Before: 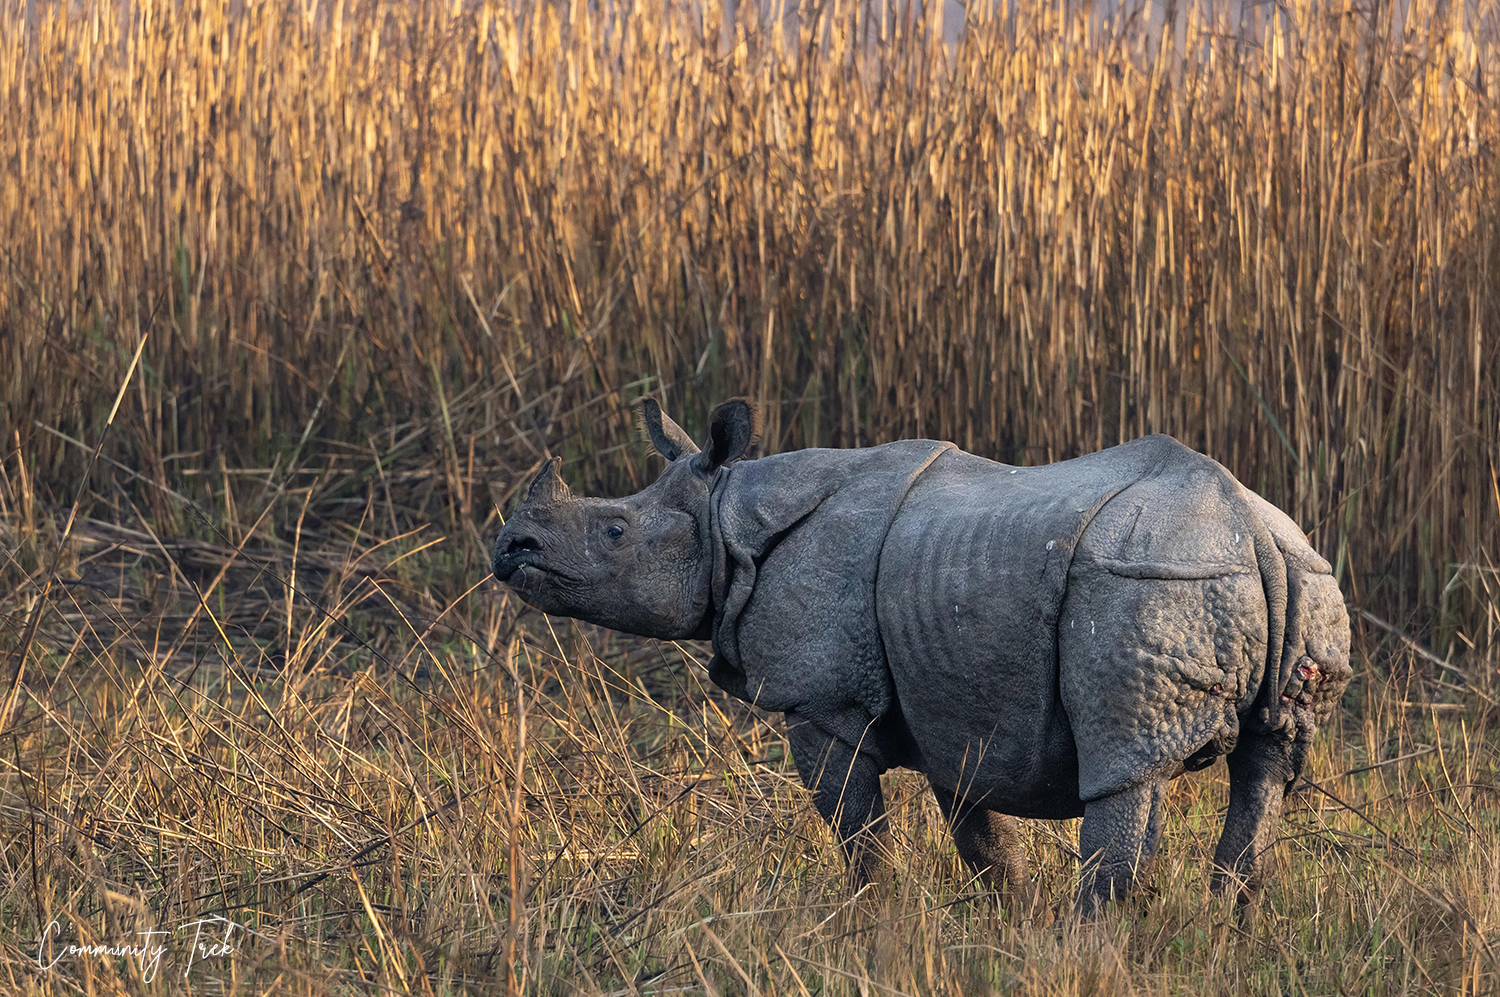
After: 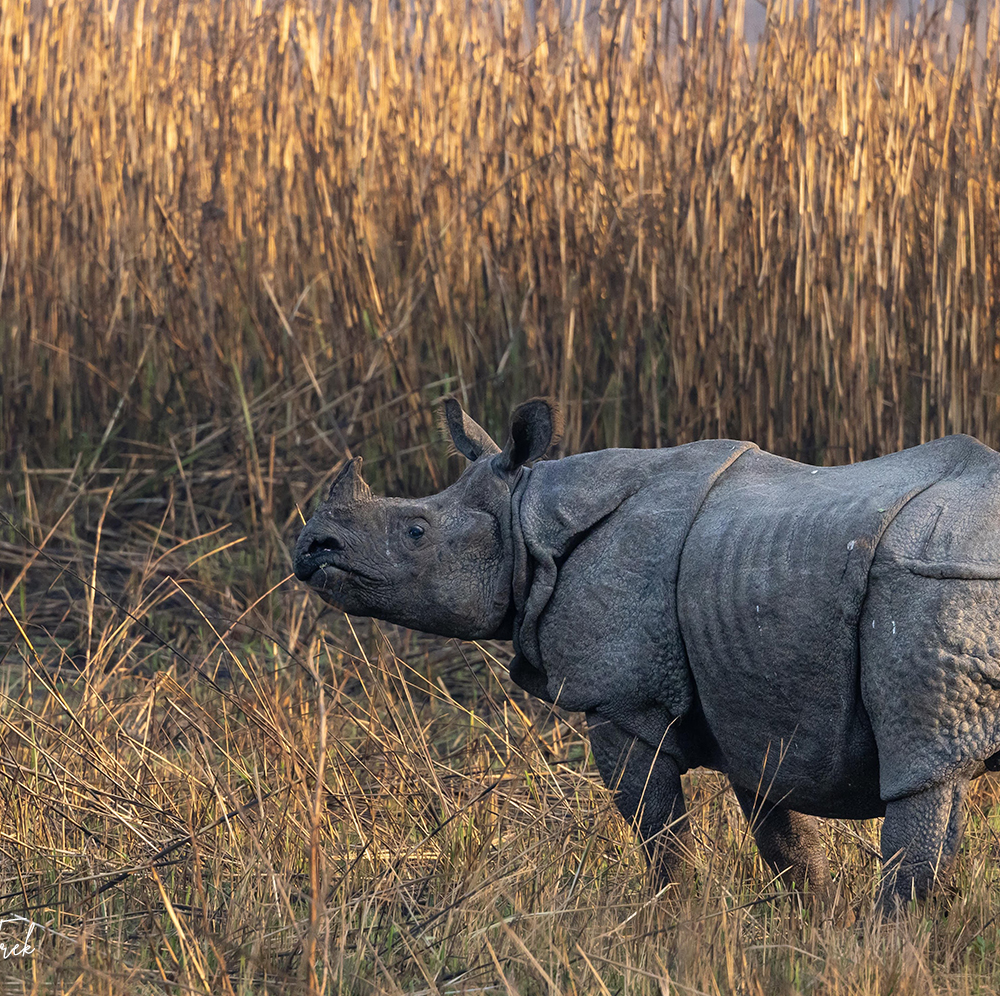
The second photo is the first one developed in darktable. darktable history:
crop and rotate: left 13.335%, right 19.991%
